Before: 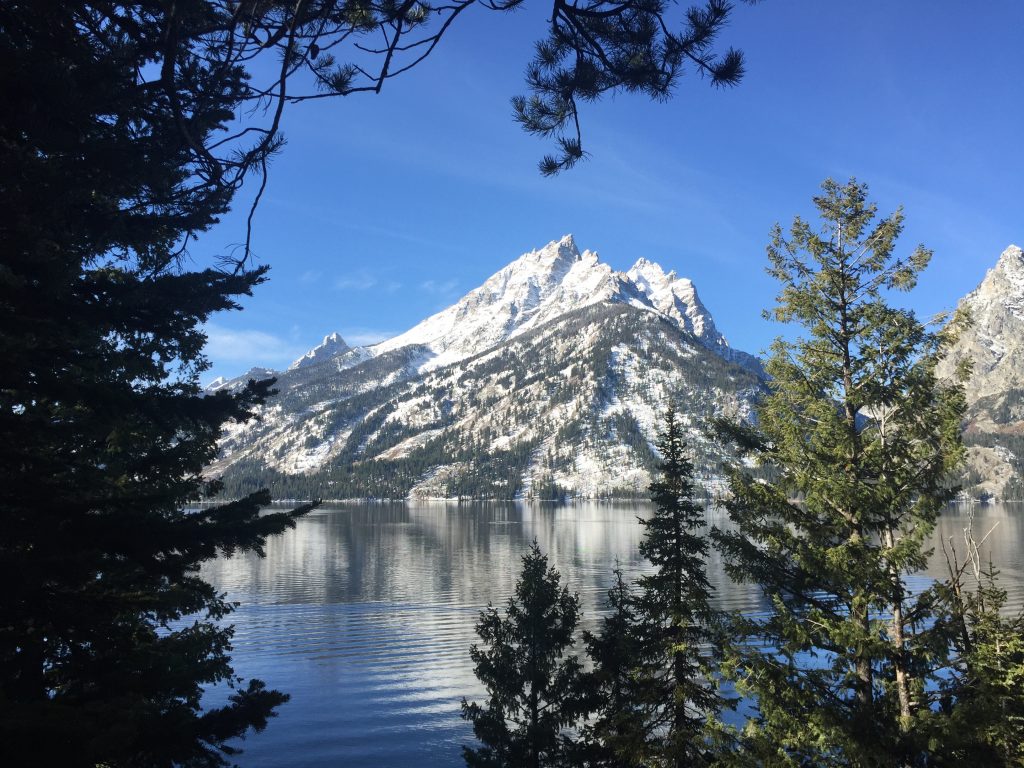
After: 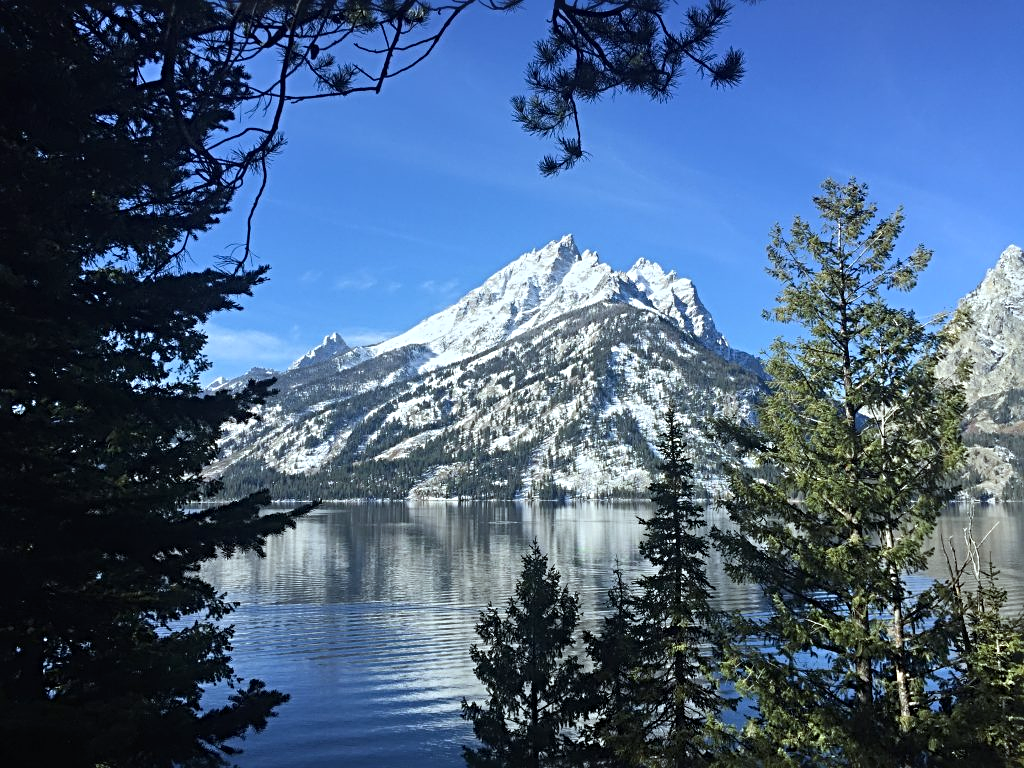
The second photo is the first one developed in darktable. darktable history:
sharpen: radius 4
white balance: red 0.925, blue 1.046
